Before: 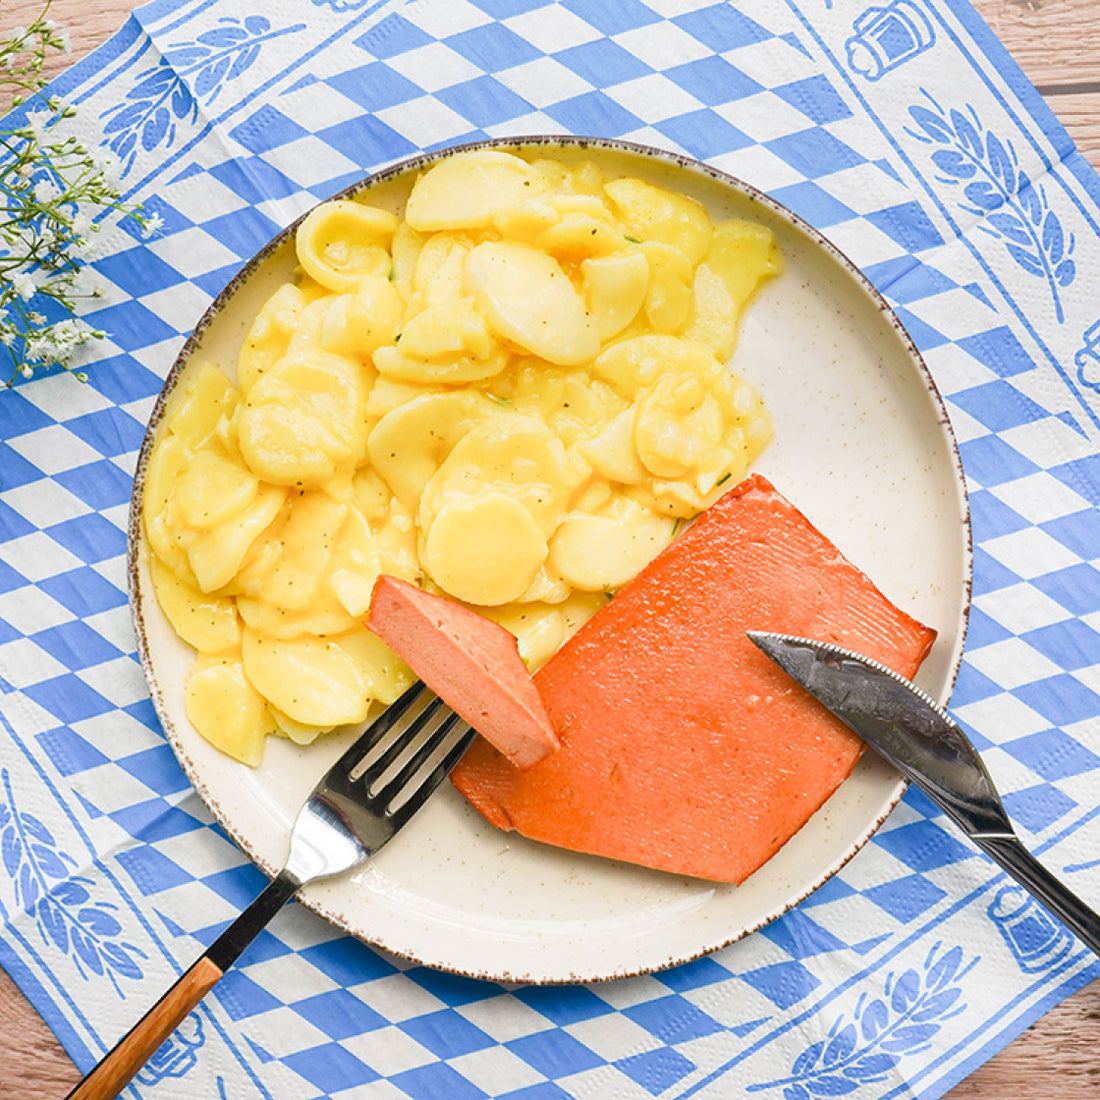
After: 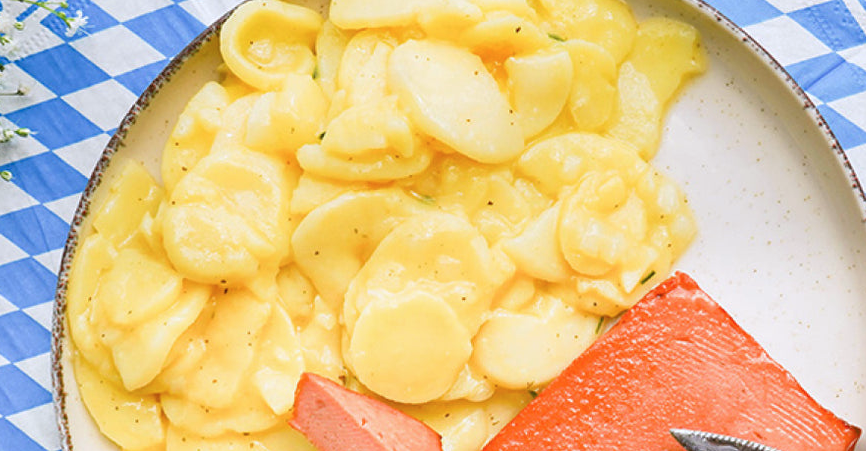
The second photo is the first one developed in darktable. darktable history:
color correction: highlights a* -0.079, highlights b* -5.92, shadows a* -0.148, shadows b* -0.147
crop: left 6.912%, top 18.426%, right 14.271%, bottom 40.553%
